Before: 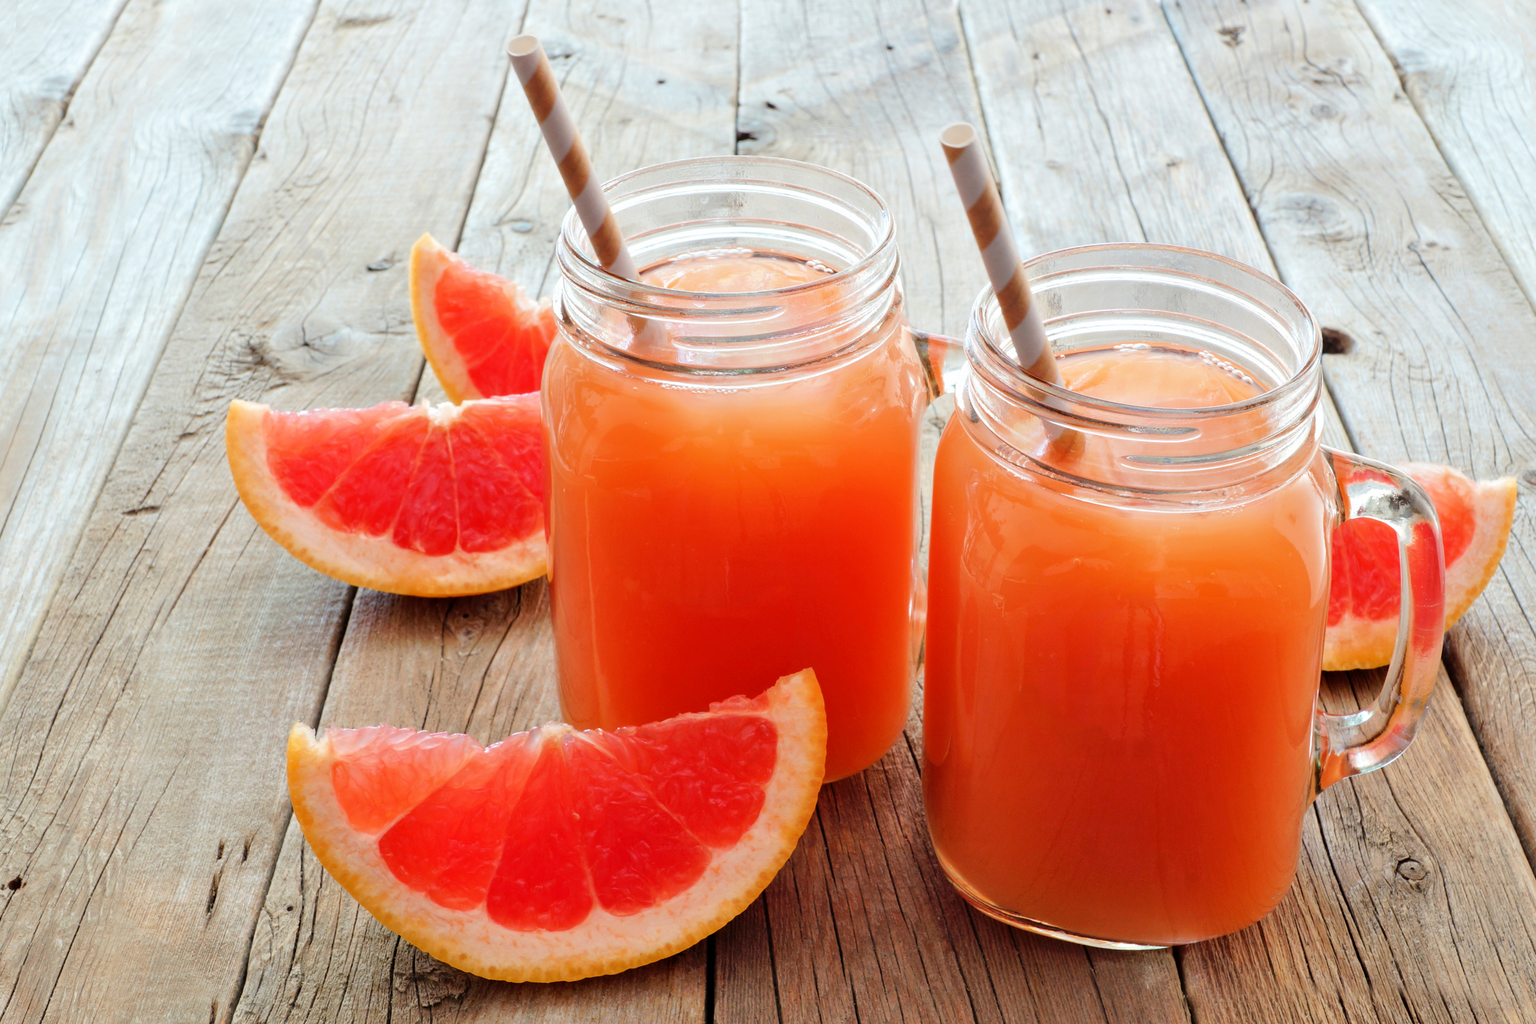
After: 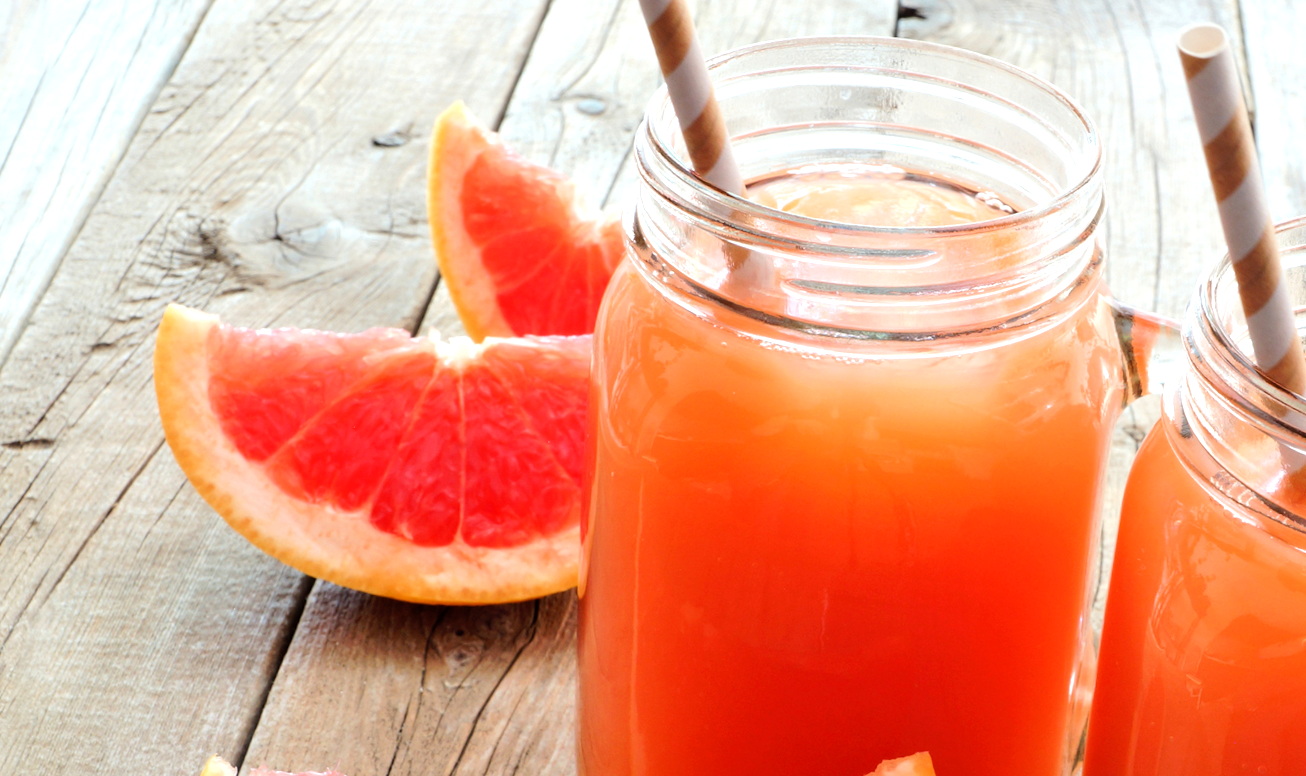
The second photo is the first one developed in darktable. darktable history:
crop and rotate: angle -5.74°, left 1.984%, top 6.953%, right 27.464%, bottom 30.136%
tone equalizer: -8 EV -0.392 EV, -7 EV -0.389 EV, -6 EV -0.352 EV, -5 EV -0.197 EV, -3 EV 0.213 EV, -2 EV 0.331 EV, -1 EV 0.373 EV, +0 EV 0.409 EV, edges refinement/feathering 500, mask exposure compensation -1.57 EV, preserve details no
